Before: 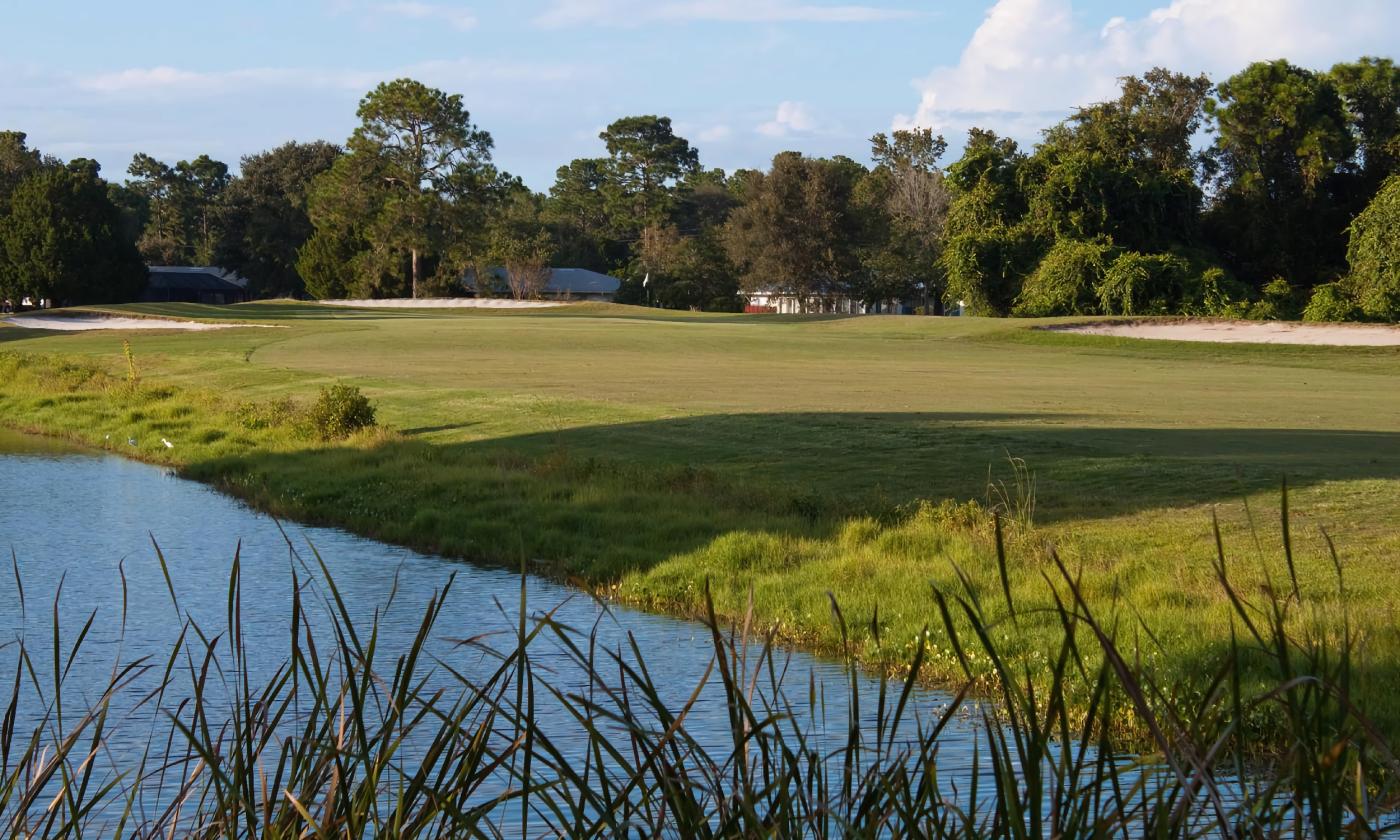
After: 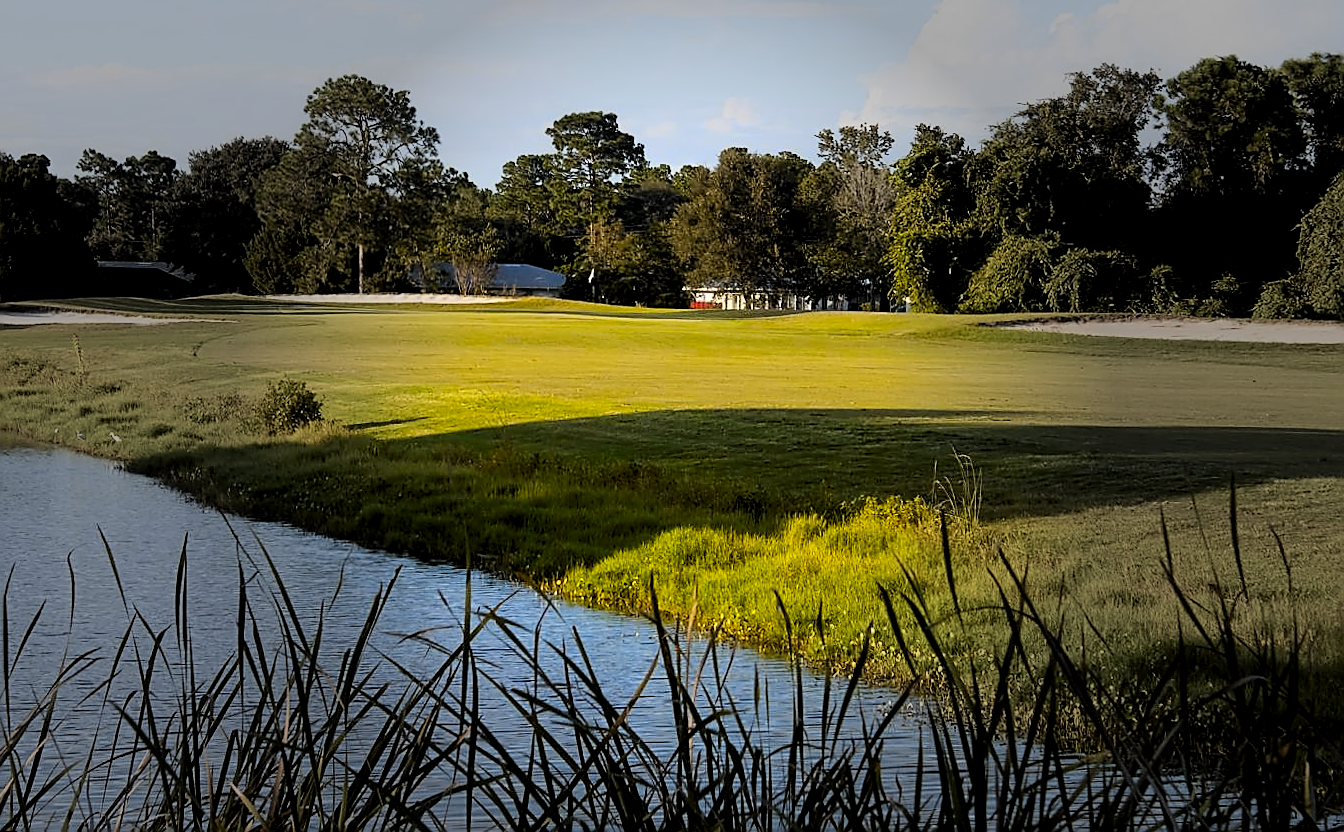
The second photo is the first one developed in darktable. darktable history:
crop and rotate: left 3.238%
contrast brightness saturation: contrast 0.08, saturation 0.2
sharpen: radius 1.4, amount 1.25, threshold 0.7
levels: levels [0.073, 0.497, 0.972]
tone curve: curves: ch0 [(0, 0) (0.136, 0.084) (0.346, 0.366) (0.489, 0.559) (0.66, 0.748) (0.849, 0.902) (1, 0.974)]; ch1 [(0, 0) (0.353, 0.344) (0.45, 0.46) (0.498, 0.498) (0.521, 0.512) (0.563, 0.559) (0.592, 0.605) (0.641, 0.673) (1, 1)]; ch2 [(0, 0) (0.333, 0.346) (0.375, 0.375) (0.424, 0.43) (0.476, 0.492) (0.502, 0.502) (0.524, 0.531) (0.579, 0.61) (0.612, 0.644) (0.641, 0.722) (1, 1)], color space Lab, independent channels, preserve colors none
contrast equalizer: y [[0.5, 0.488, 0.462, 0.461, 0.491, 0.5], [0.5 ×6], [0.5 ×6], [0 ×6], [0 ×6]]
rotate and perspective: rotation 0.192°, lens shift (horizontal) -0.015, crop left 0.005, crop right 0.996, crop top 0.006, crop bottom 0.99
vignetting: fall-off start 31.28%, fall-off radius 34.64%, brightness -0.575
